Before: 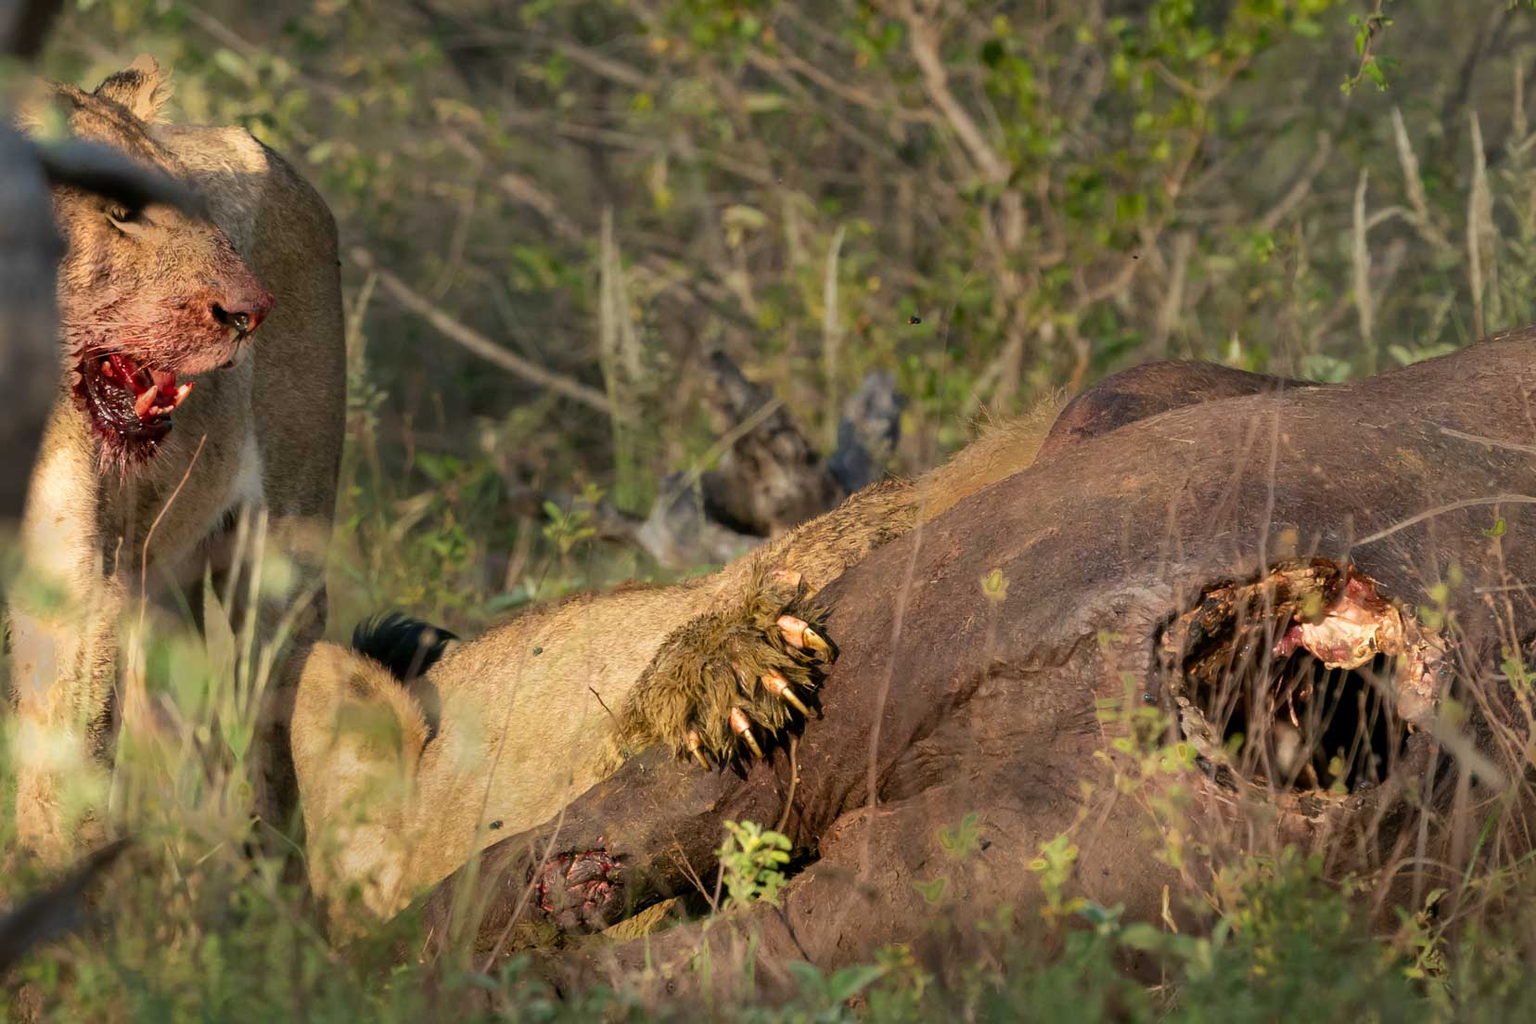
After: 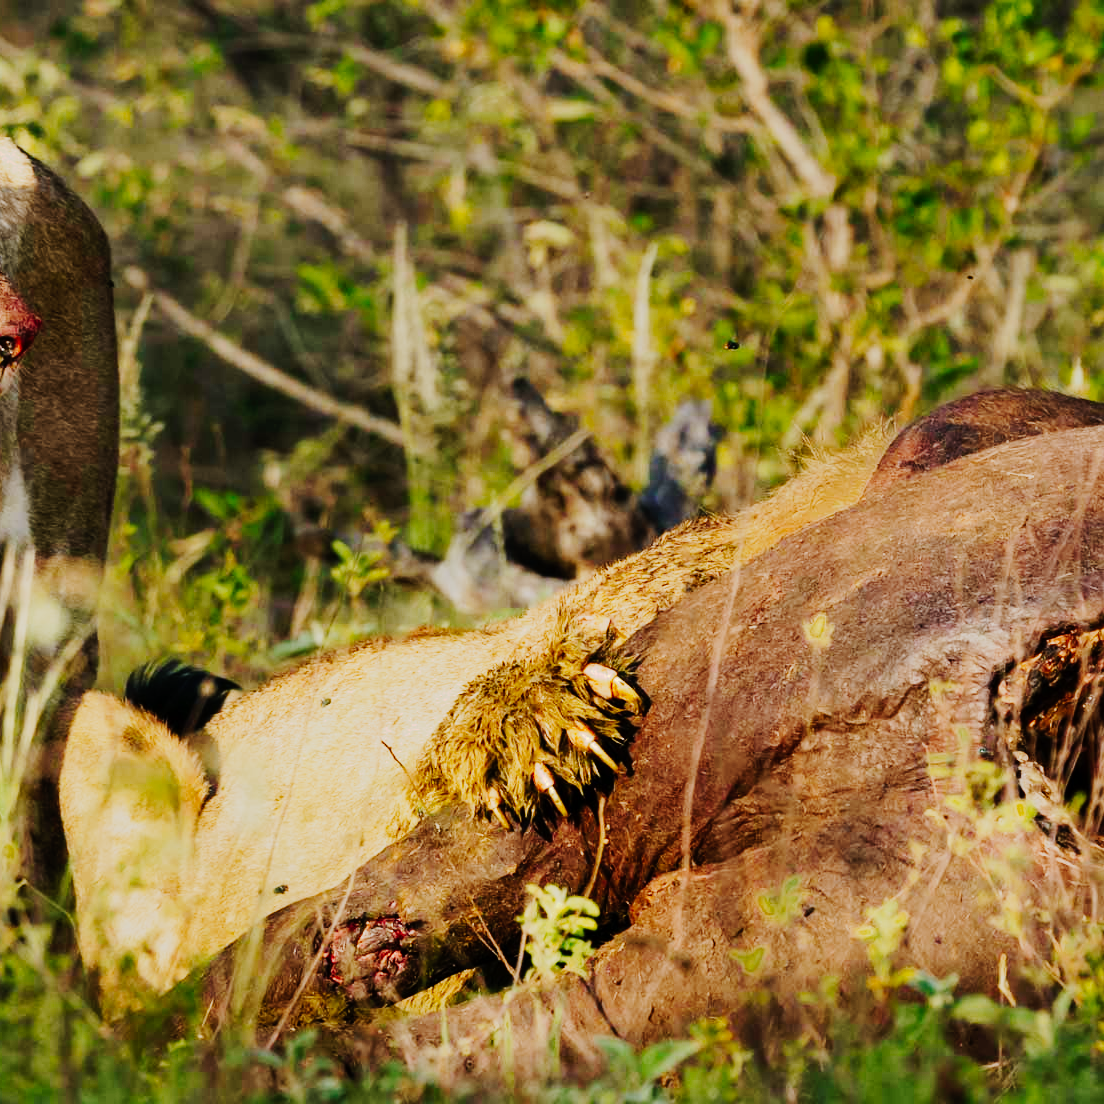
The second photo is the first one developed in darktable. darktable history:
tone curve: curves: ch0 [(0, 0) (0.003, 0.001) (0.011, 0.005) (0.025, 0.009) (0.044, 0.014) (0.069, 0.019) (0.1, 0.028) (0.136, 0.039) (0.177, 0.073) (0.224, 0.134) (0.277, 0.218) (0.335, 0.343) (0.399, 0.488) (0.468, 0.608) (0.543, 0.699) (0.623, 0.773) (0.709, 0.819) (0.801, 0.852) (0.898, 0.874) (1, 1)], preserve colors none
crop and rotate: left 15.399%, right 17.903%
